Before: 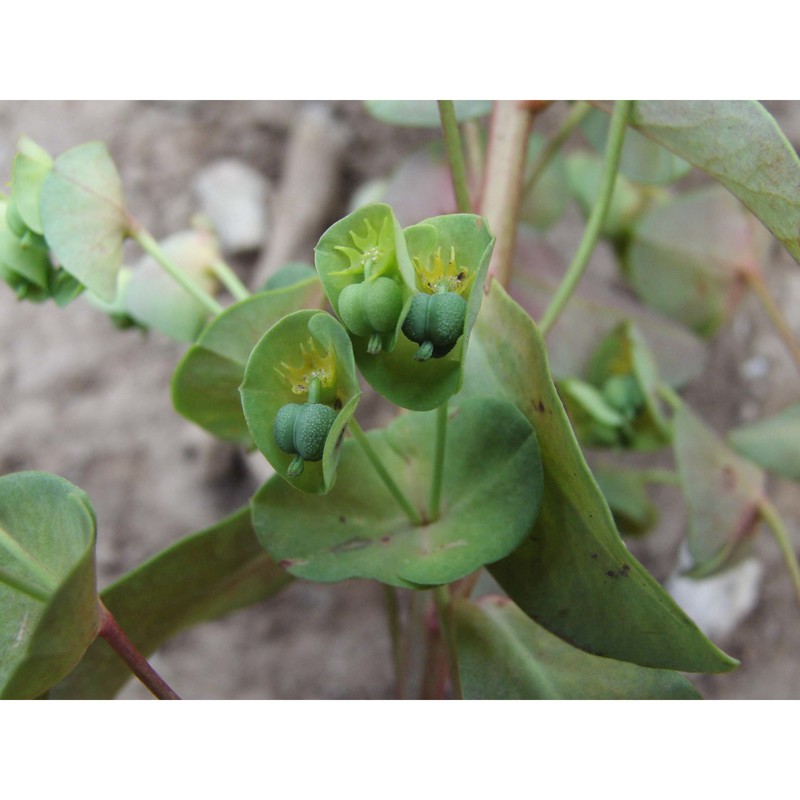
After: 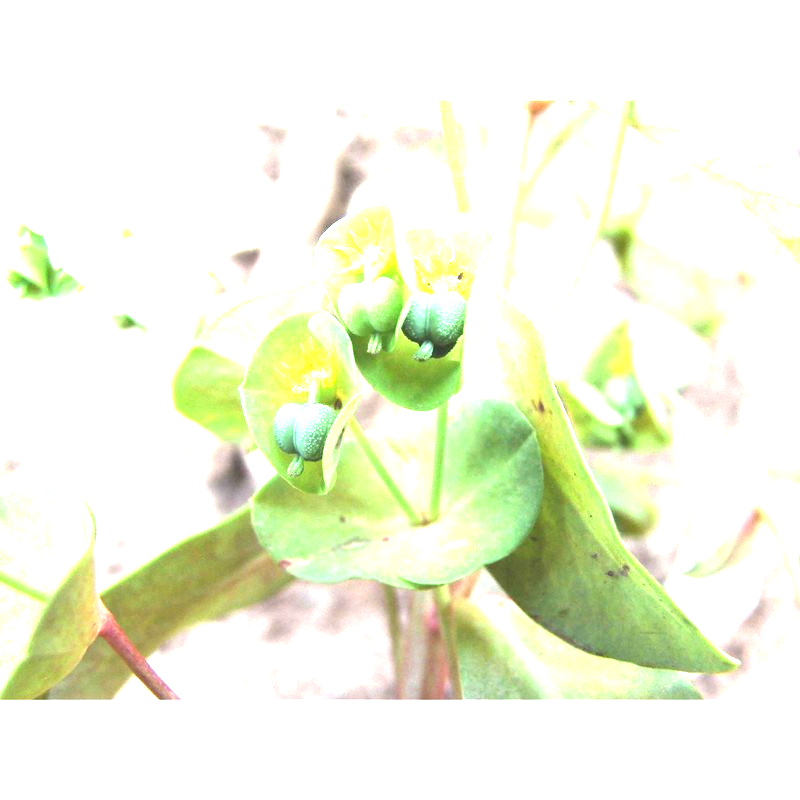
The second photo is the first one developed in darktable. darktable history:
exposure: exposure 2.966 EV, compensate highlight preservation false
